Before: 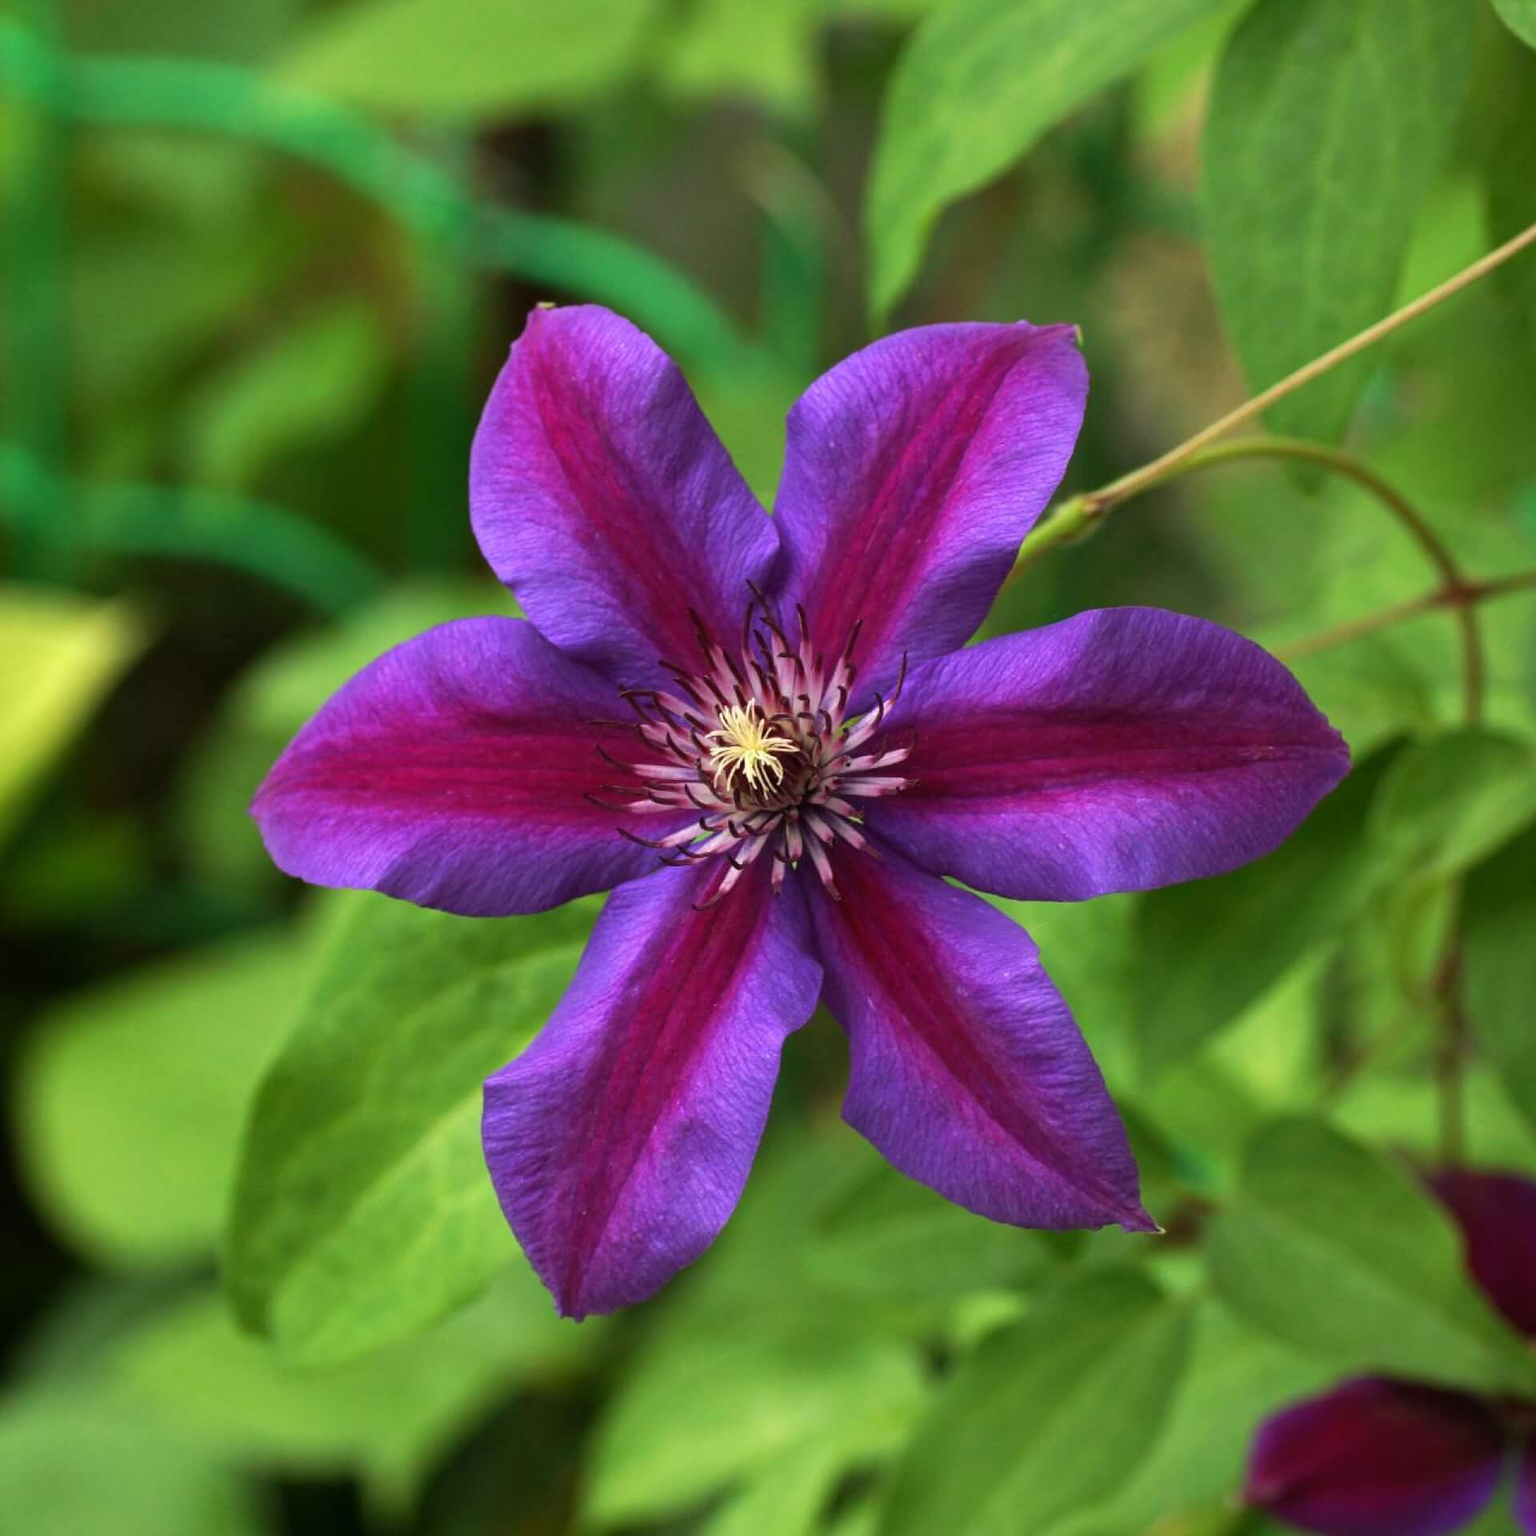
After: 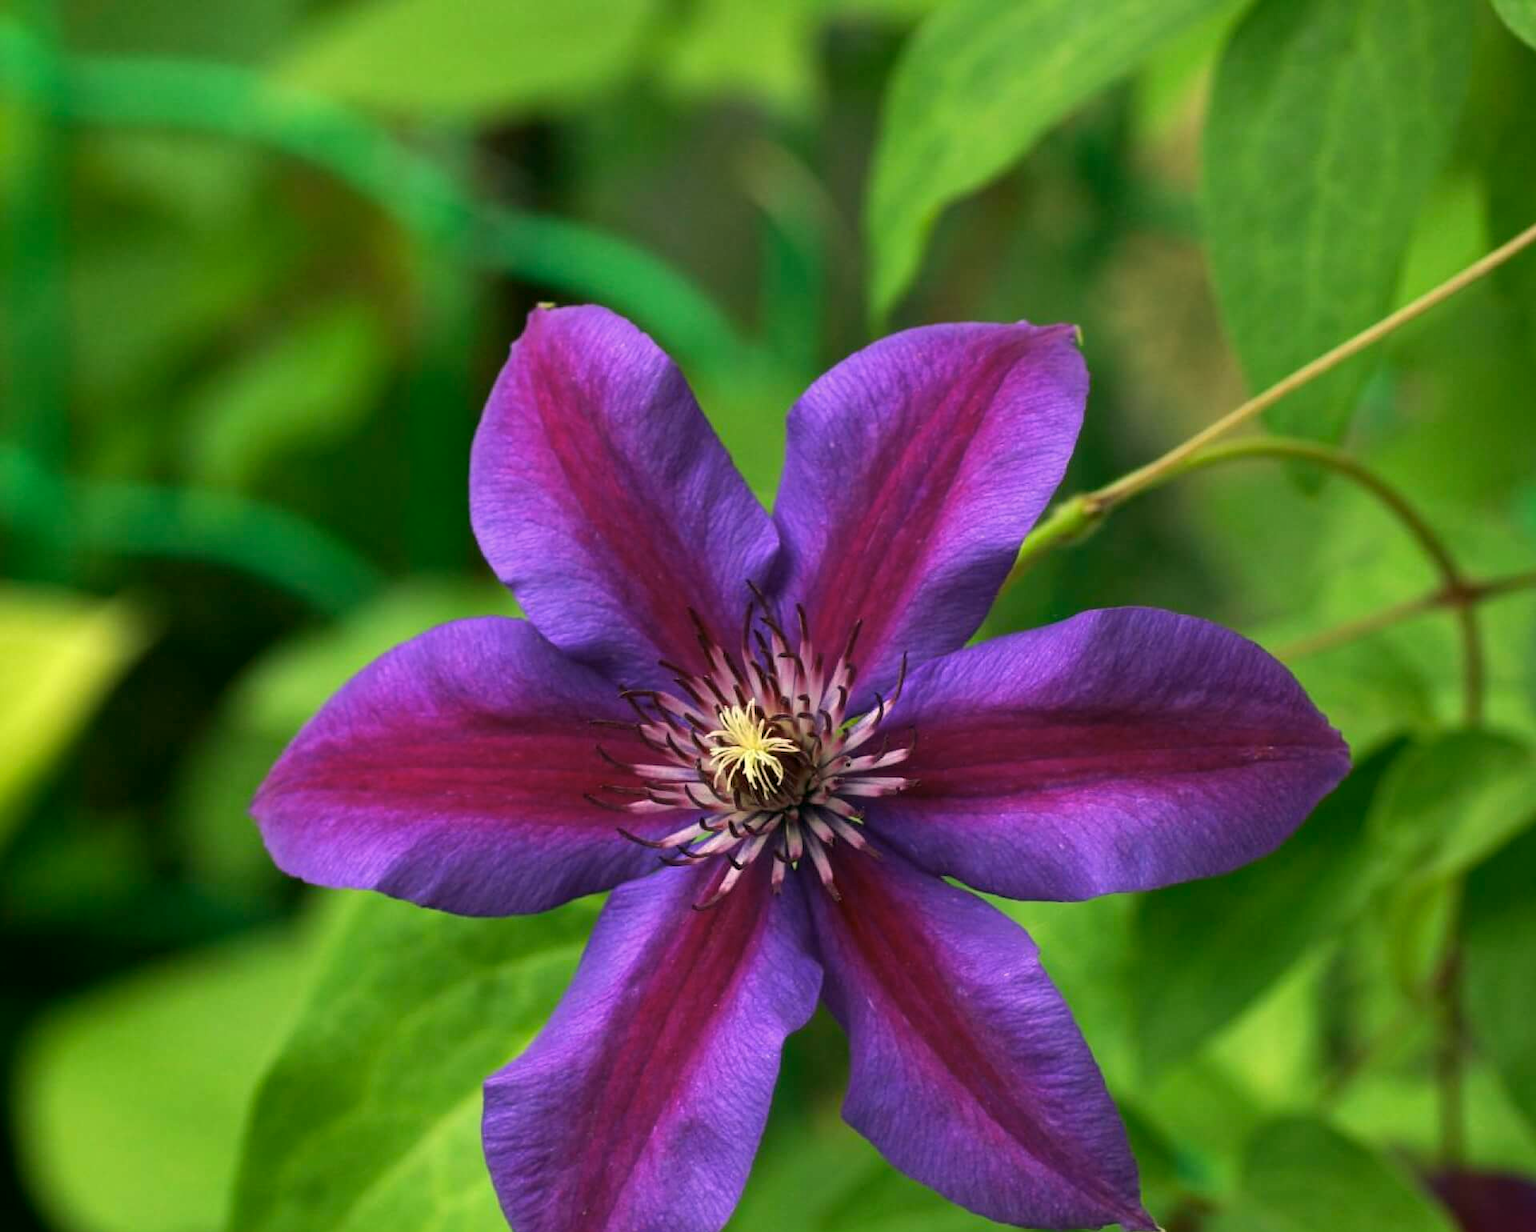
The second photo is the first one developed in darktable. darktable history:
exposure: black level correction 0.002, compensate highlight preservation false
crop: bottom 19.547%
color correction: highlights a* -0.555, highlights b* 9.13, shadows a* -9.11, shadows b* 0.475
